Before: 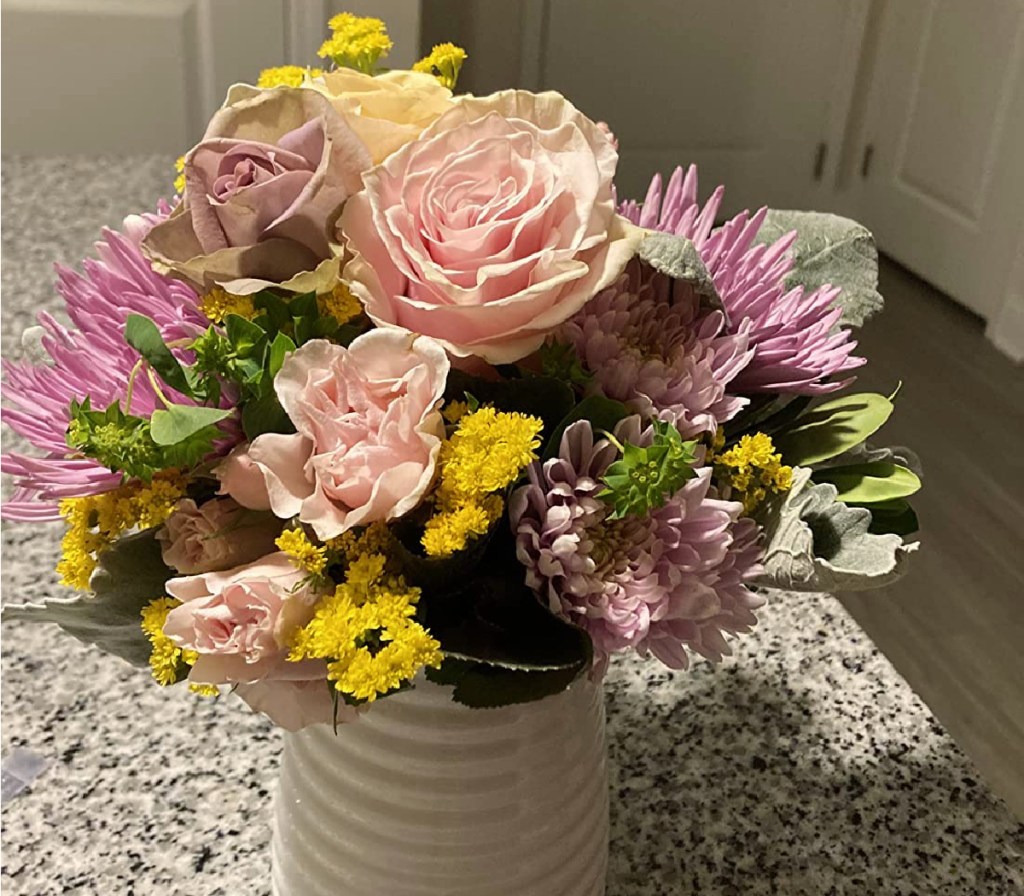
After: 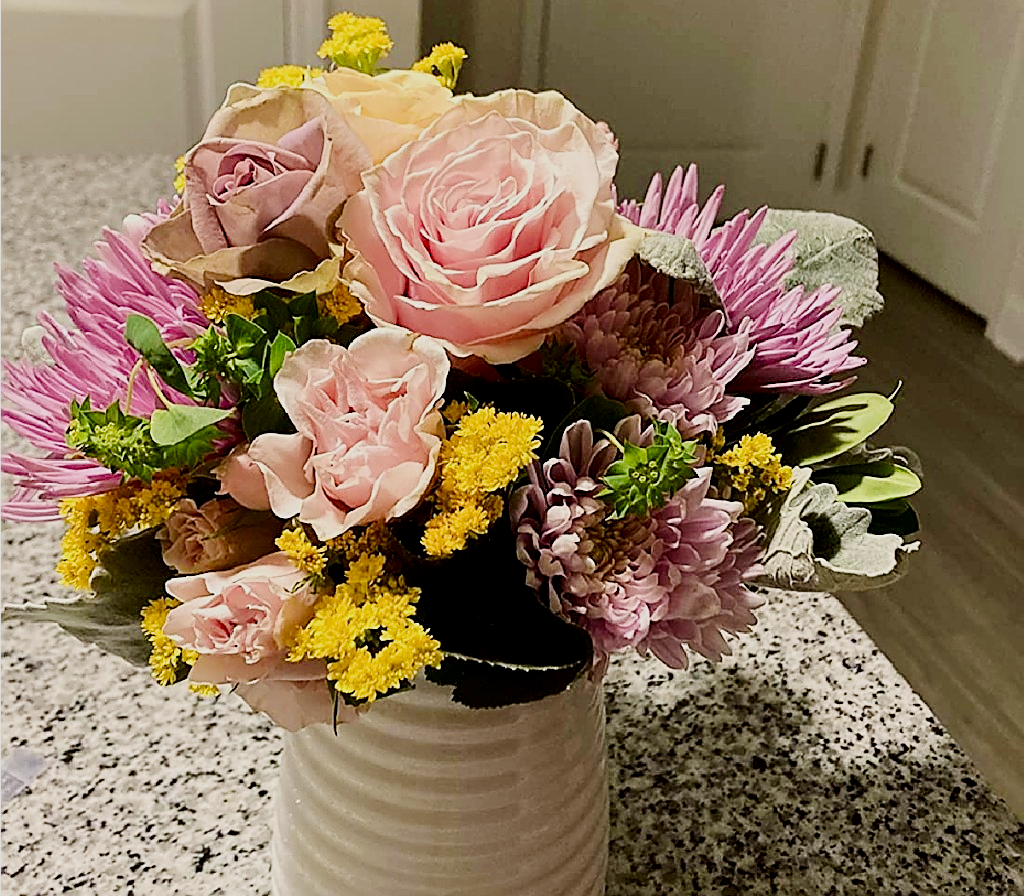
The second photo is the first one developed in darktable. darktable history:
exposure: black level correction 0, exposure 1.199 EV, compensate highlight preservation false
filmic rgb: black relative exposure -6.1 EV, white relative exposure 6.94 EV, hardness 2.24
sharpen: radius 1.382, amount 1.255, threshold 0.629
contrast brightness saturation: contrast 0.133, brightness -0.24, saturation 0.147
